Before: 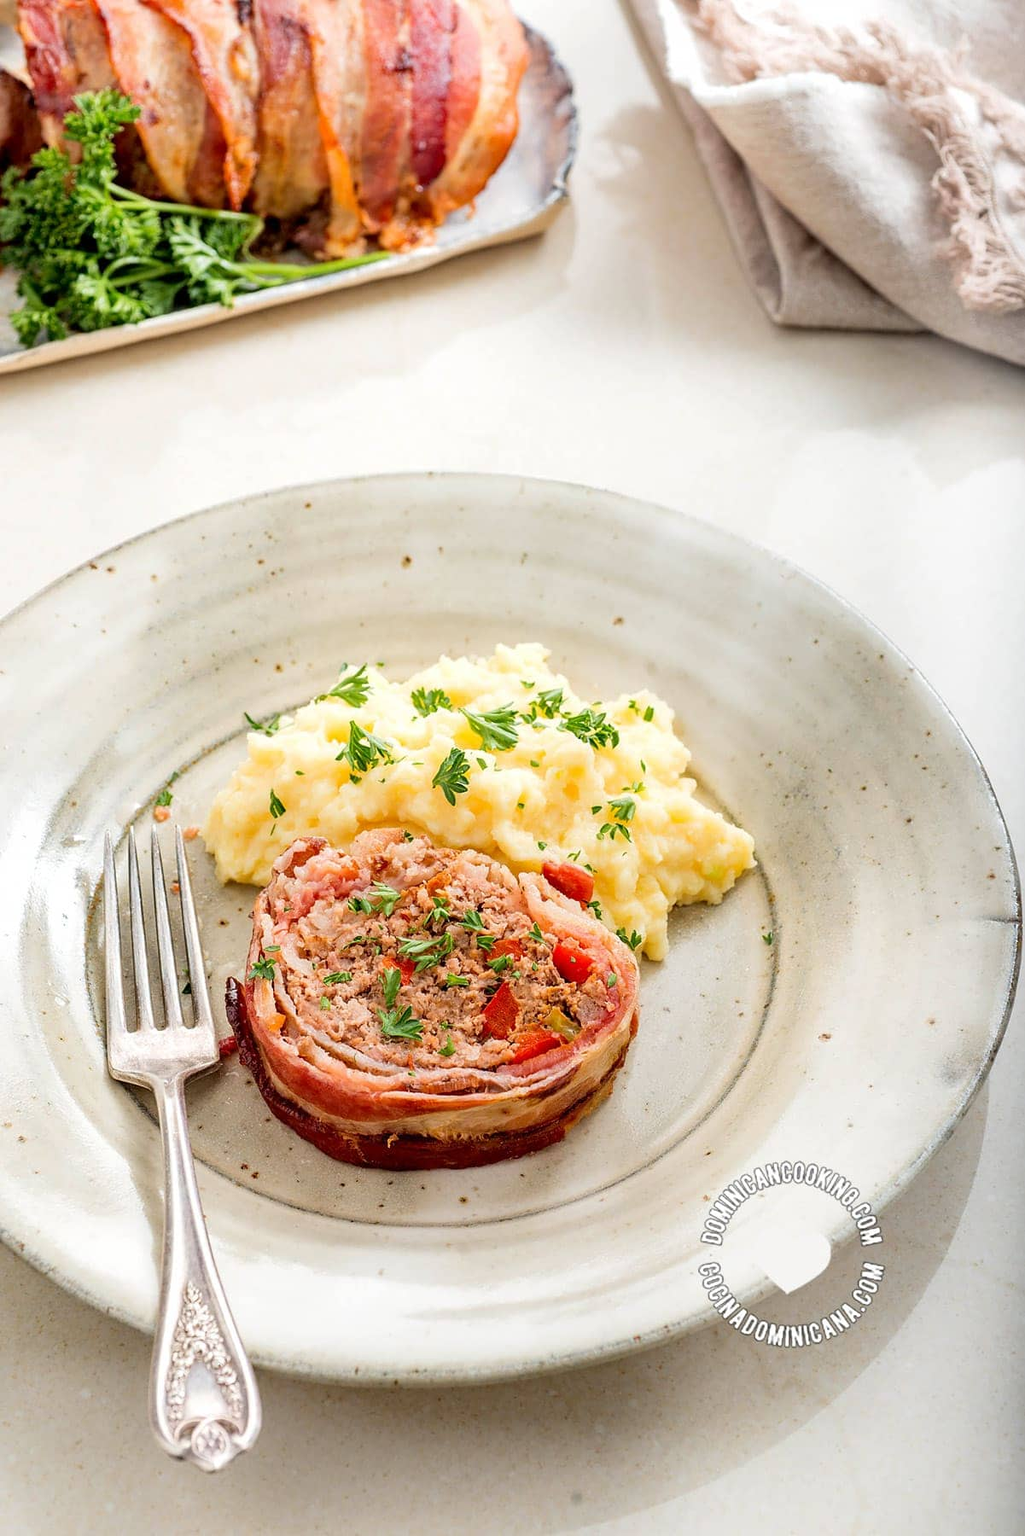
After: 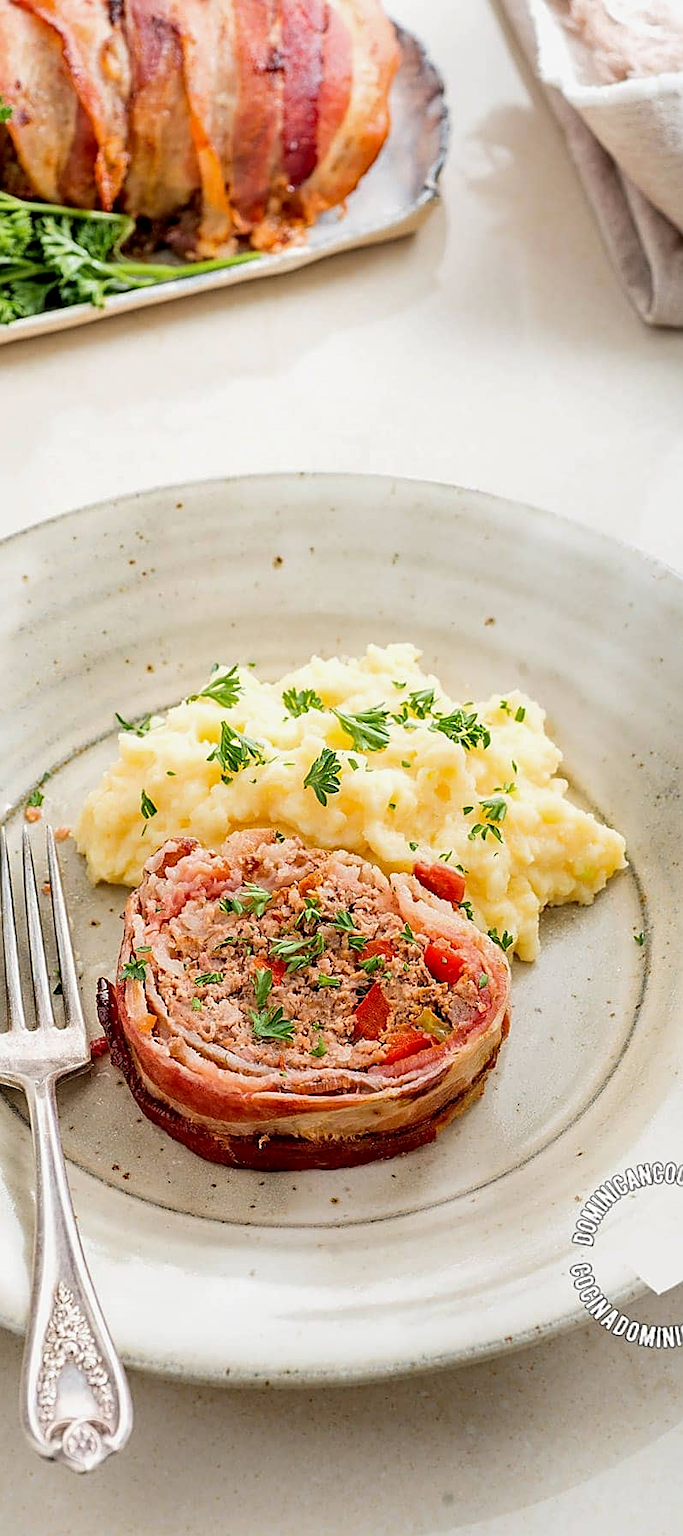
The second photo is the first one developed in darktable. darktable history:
exposure: black level correction 0.001, exposure -0.125 EV, compensate exposure bias true, compensate highlight preservation false
crop and rotate: left 12.648%, right 20.685%
sharpen: on, module defaults
